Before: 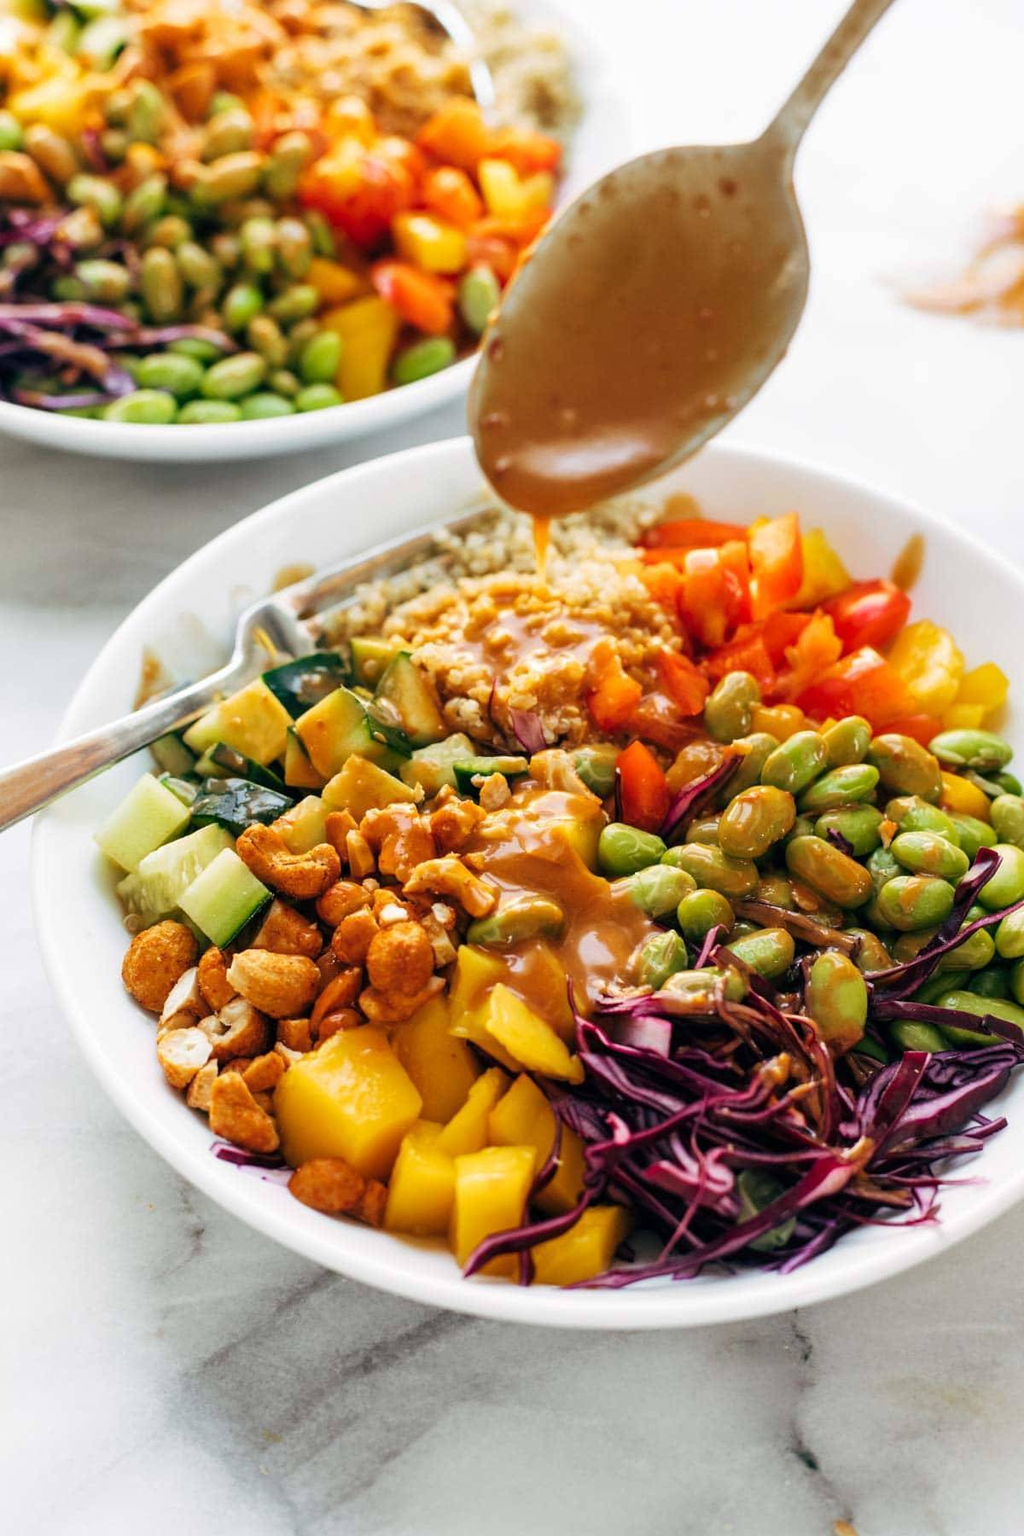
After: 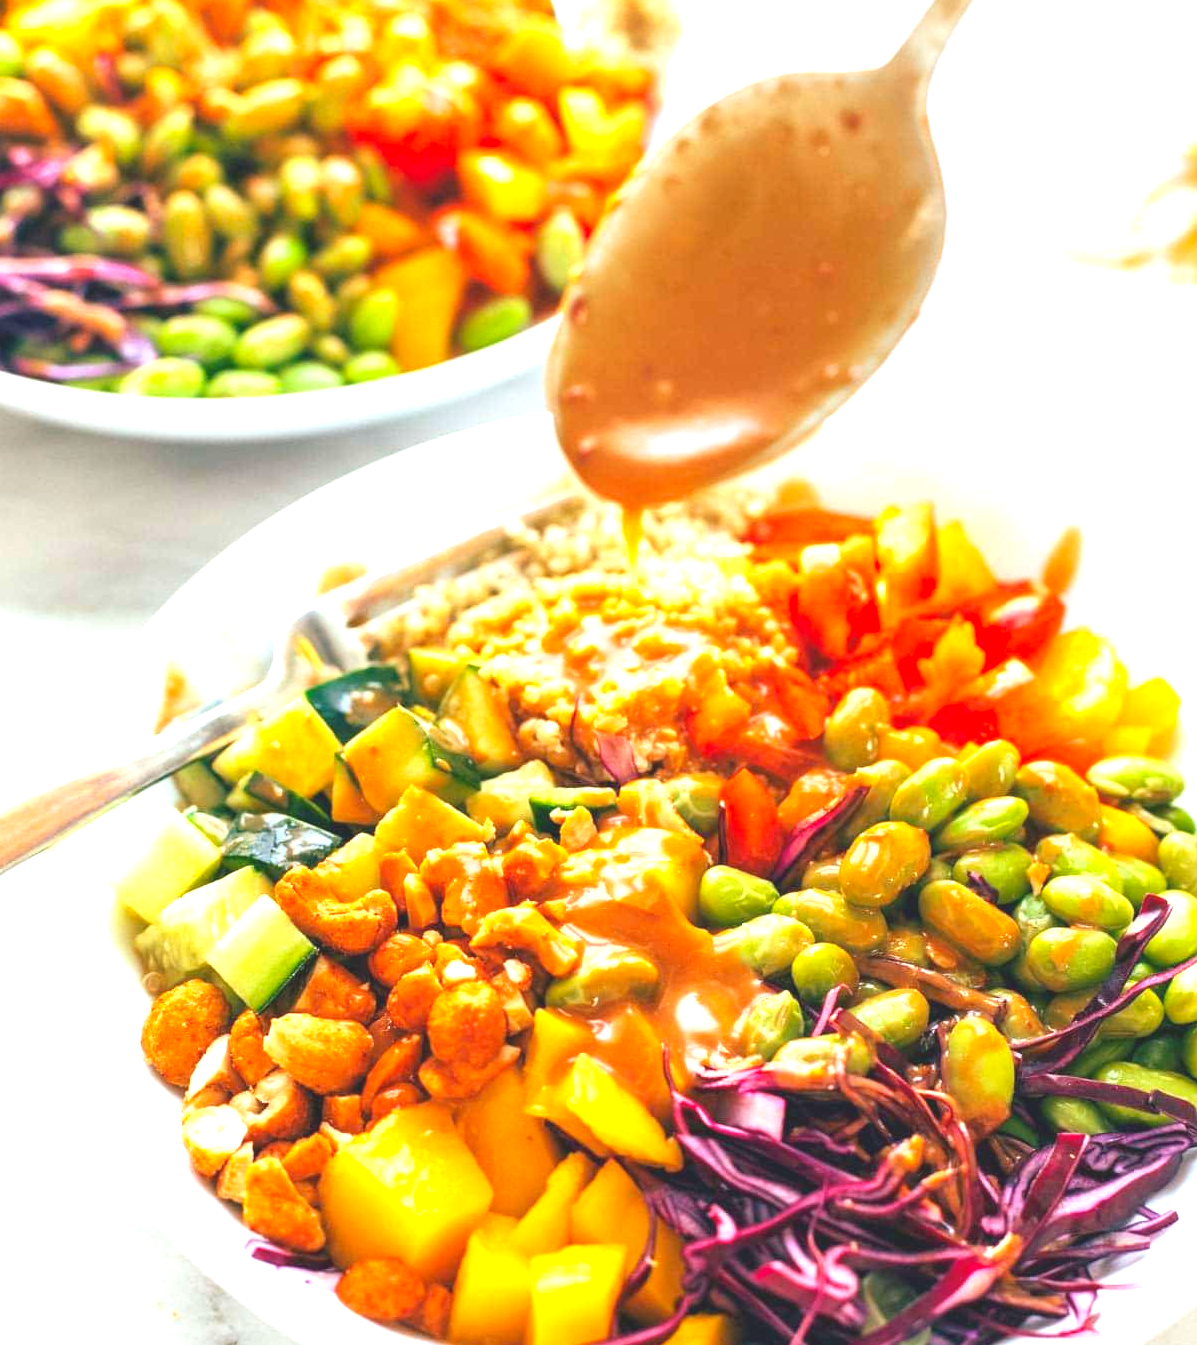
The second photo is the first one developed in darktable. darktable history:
crop: left 0.241%, top 5.512%, bottom 19.738%
contrast brightness saturation: contrast -0.27
exposure: black level correction 0, exposure 1.687 EV, compensate highlight preservation false
